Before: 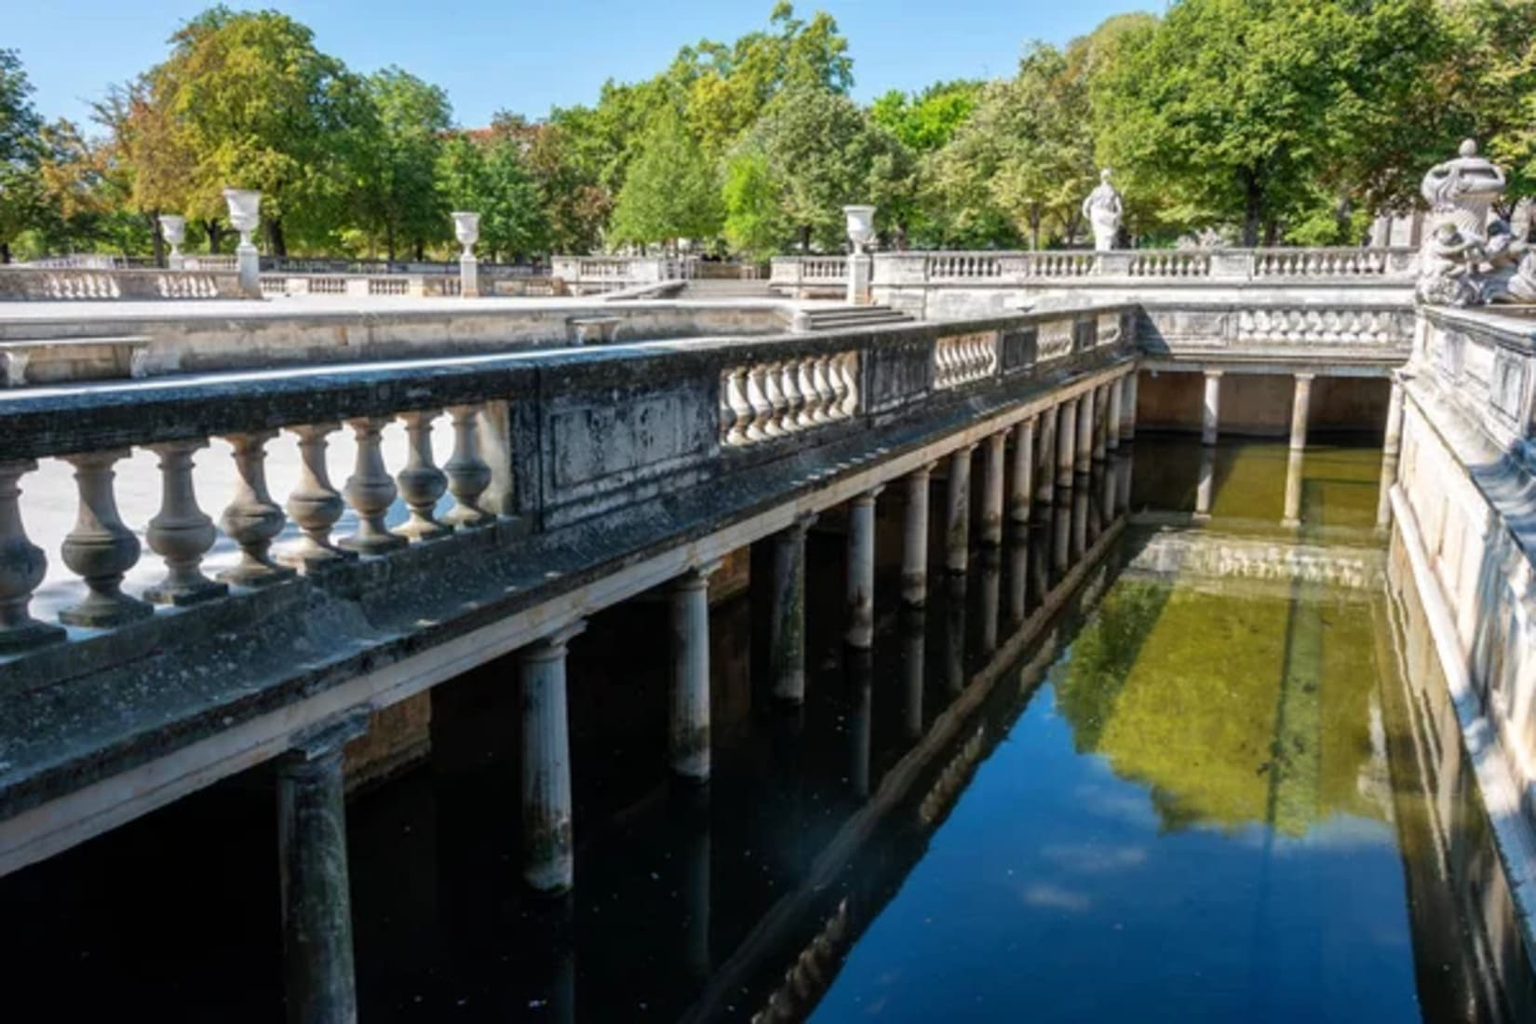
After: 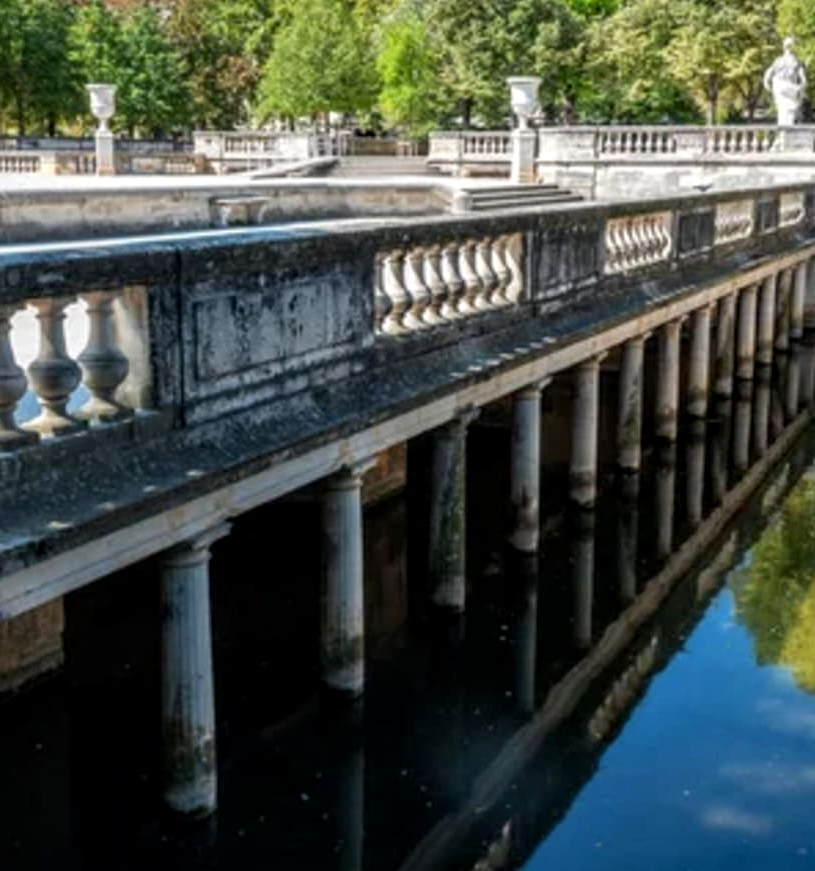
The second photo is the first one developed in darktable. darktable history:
crop and rotate: angle 0.017°, left 24.208%, top 13.145%, right 26.329%, bottom 7.611%
base curve: curves: ch0 [(0, 0) (0.297, 0.298) (1, 1)], preserve colors none
local contrast: on, module defaults
